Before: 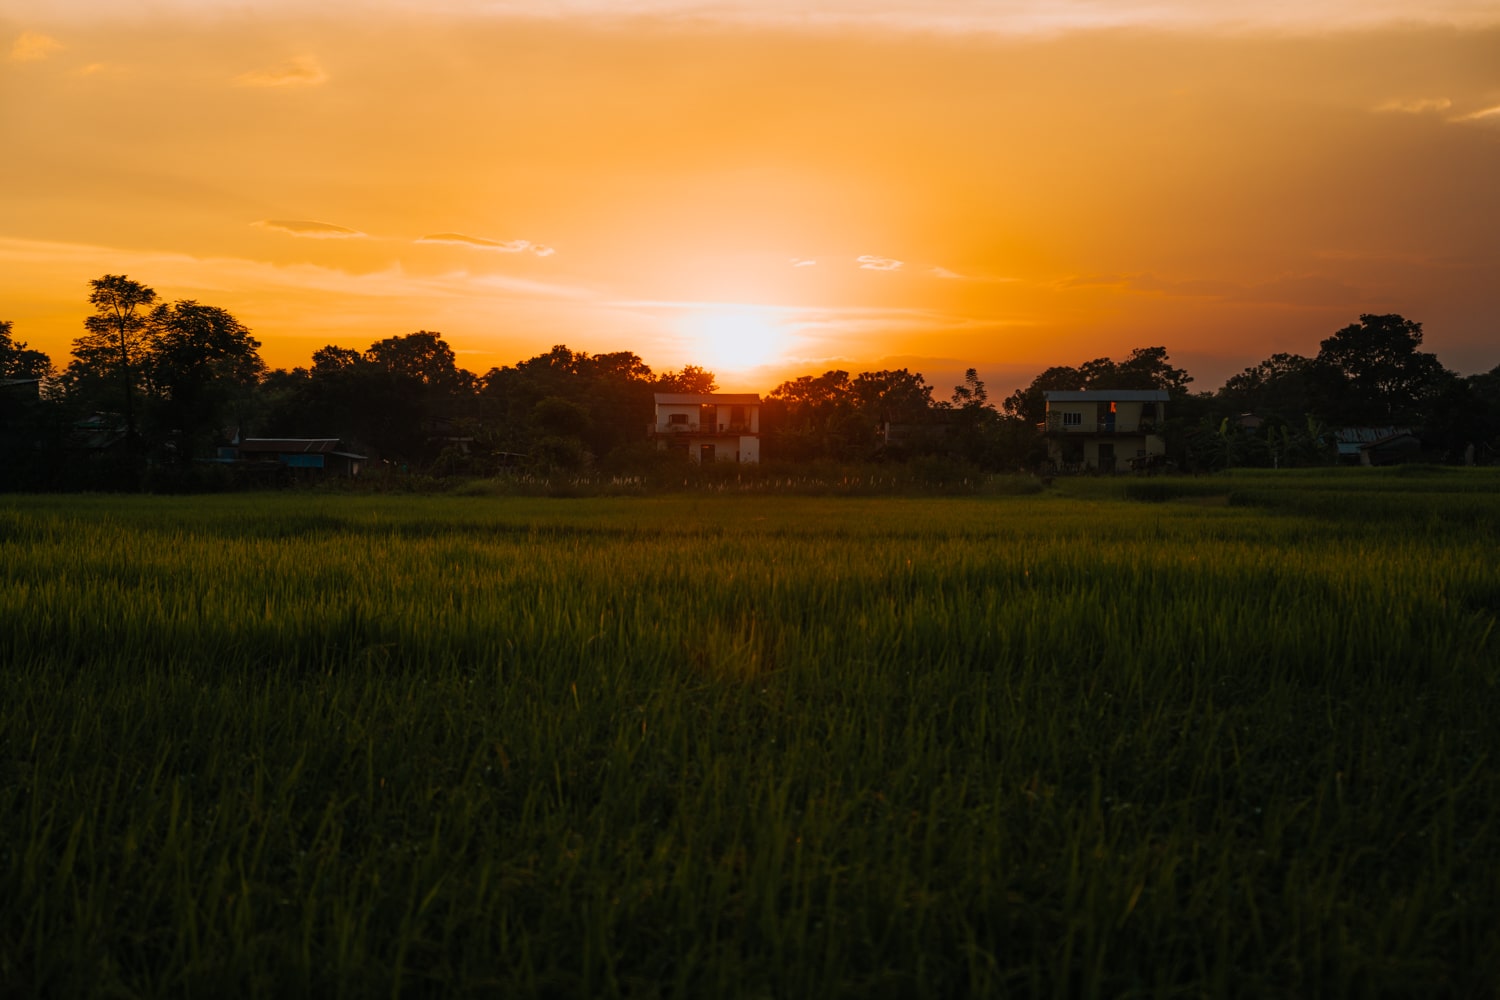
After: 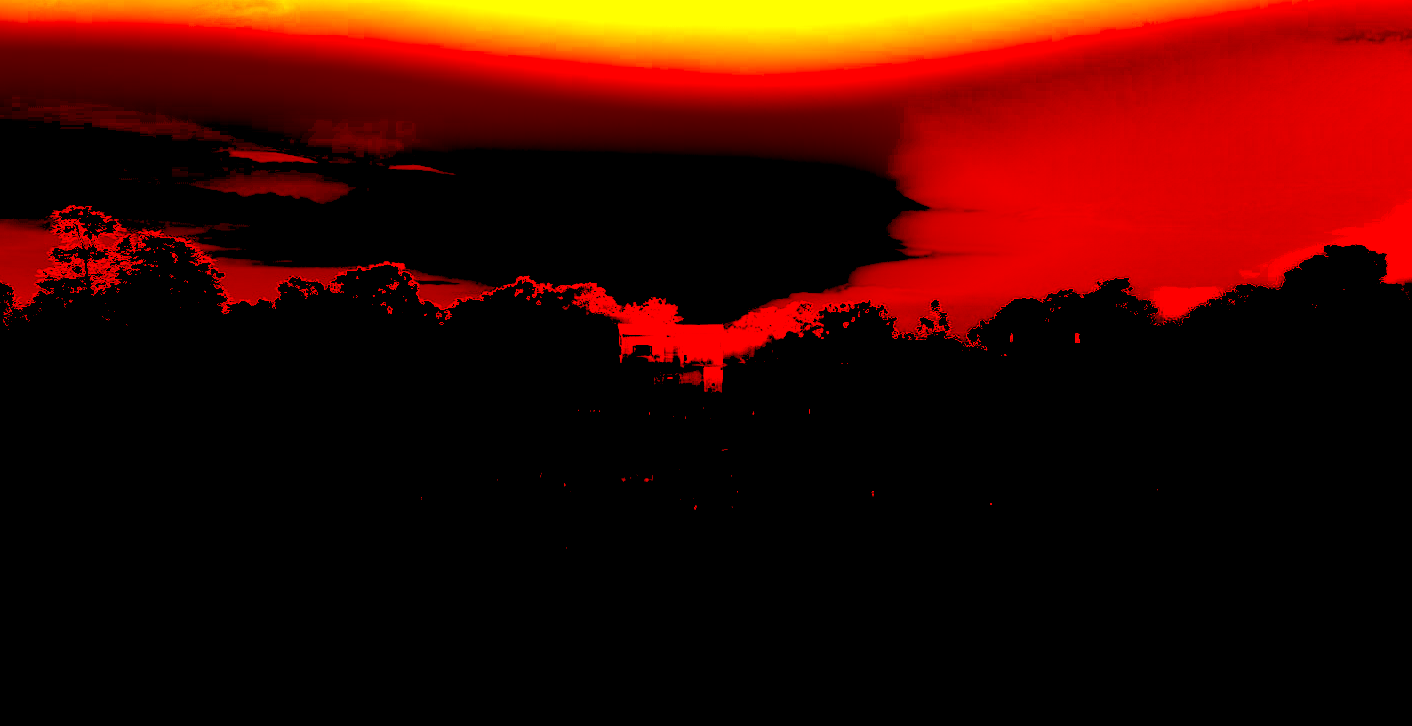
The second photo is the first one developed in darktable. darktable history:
local contrast: on, module defaults
crop: left 2.425%, top 6.998%, right 3.397%, bottom 20.312%
exposure: black level correction 0.099, exposure 3.02 EV, compensate highlight preservation false
